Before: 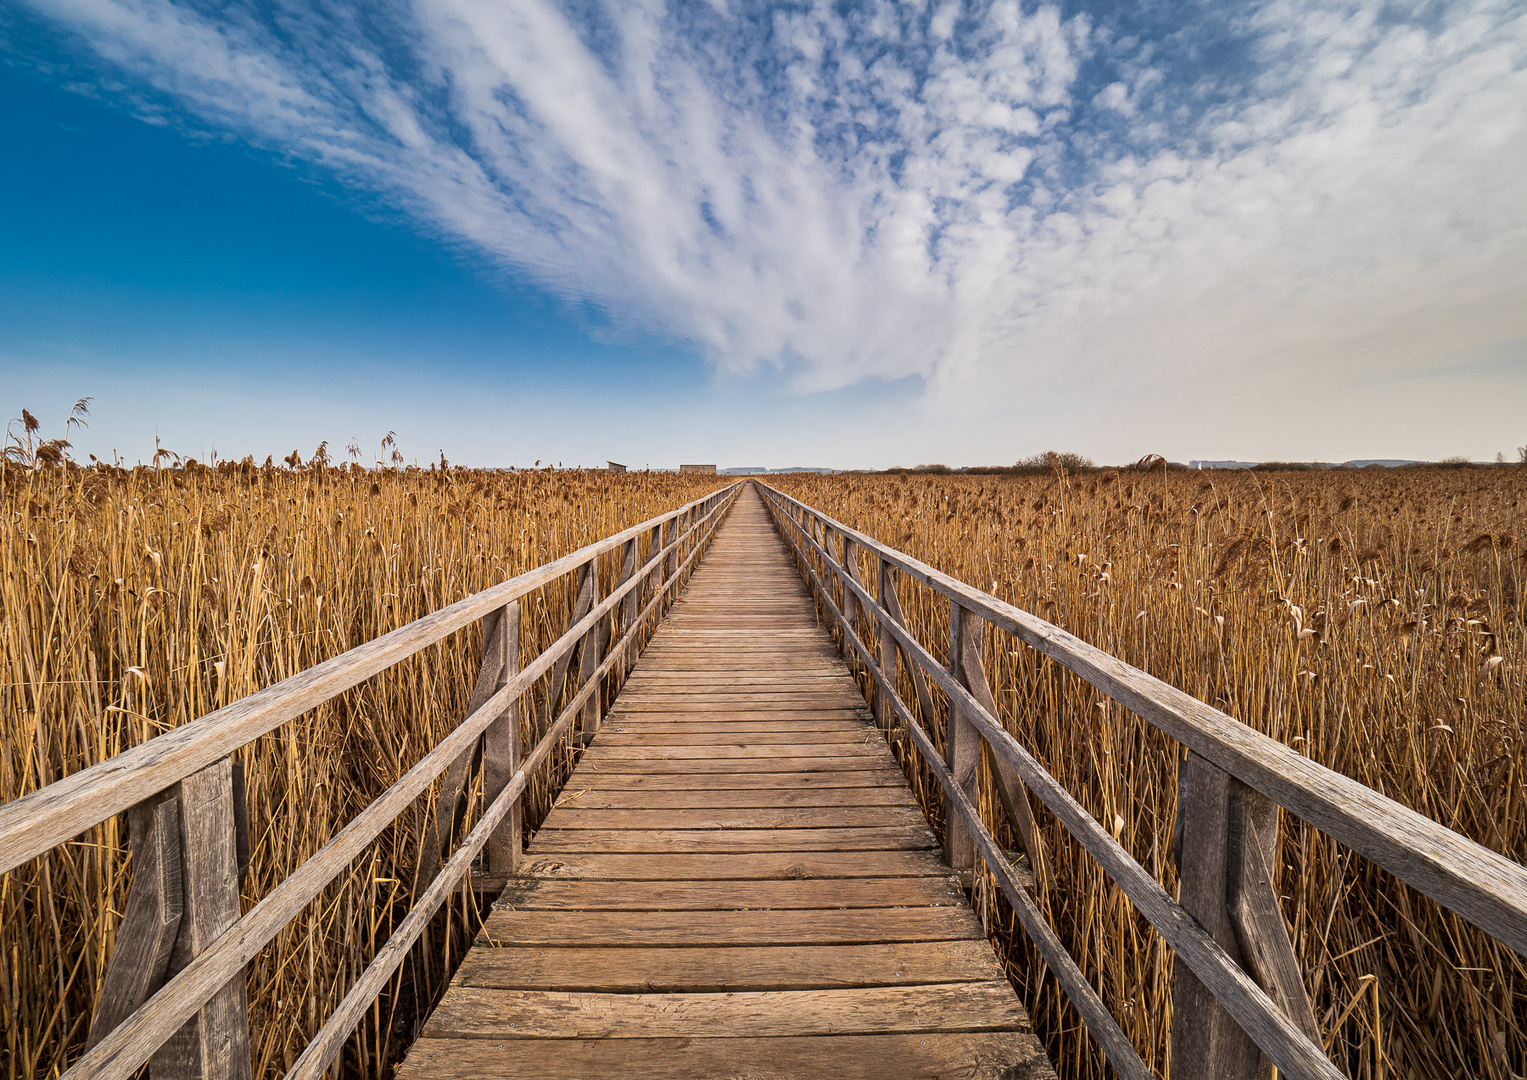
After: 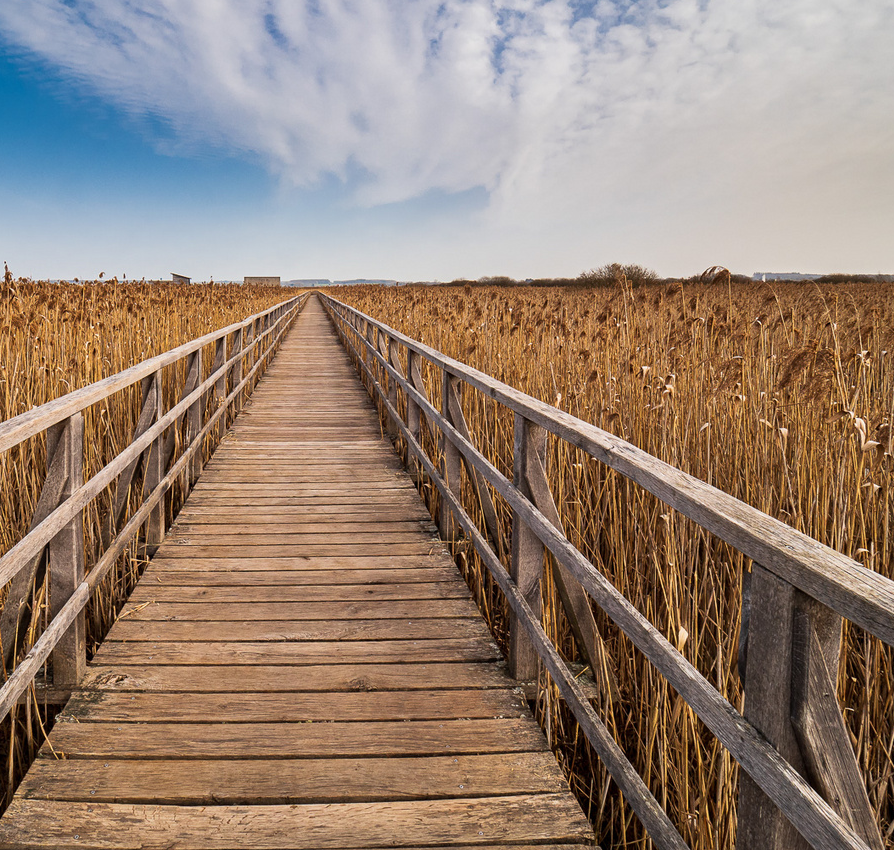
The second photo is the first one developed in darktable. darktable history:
crop and rotate: left 28.629%, top 17.461%, right 12.763%, bottom 3.783%
